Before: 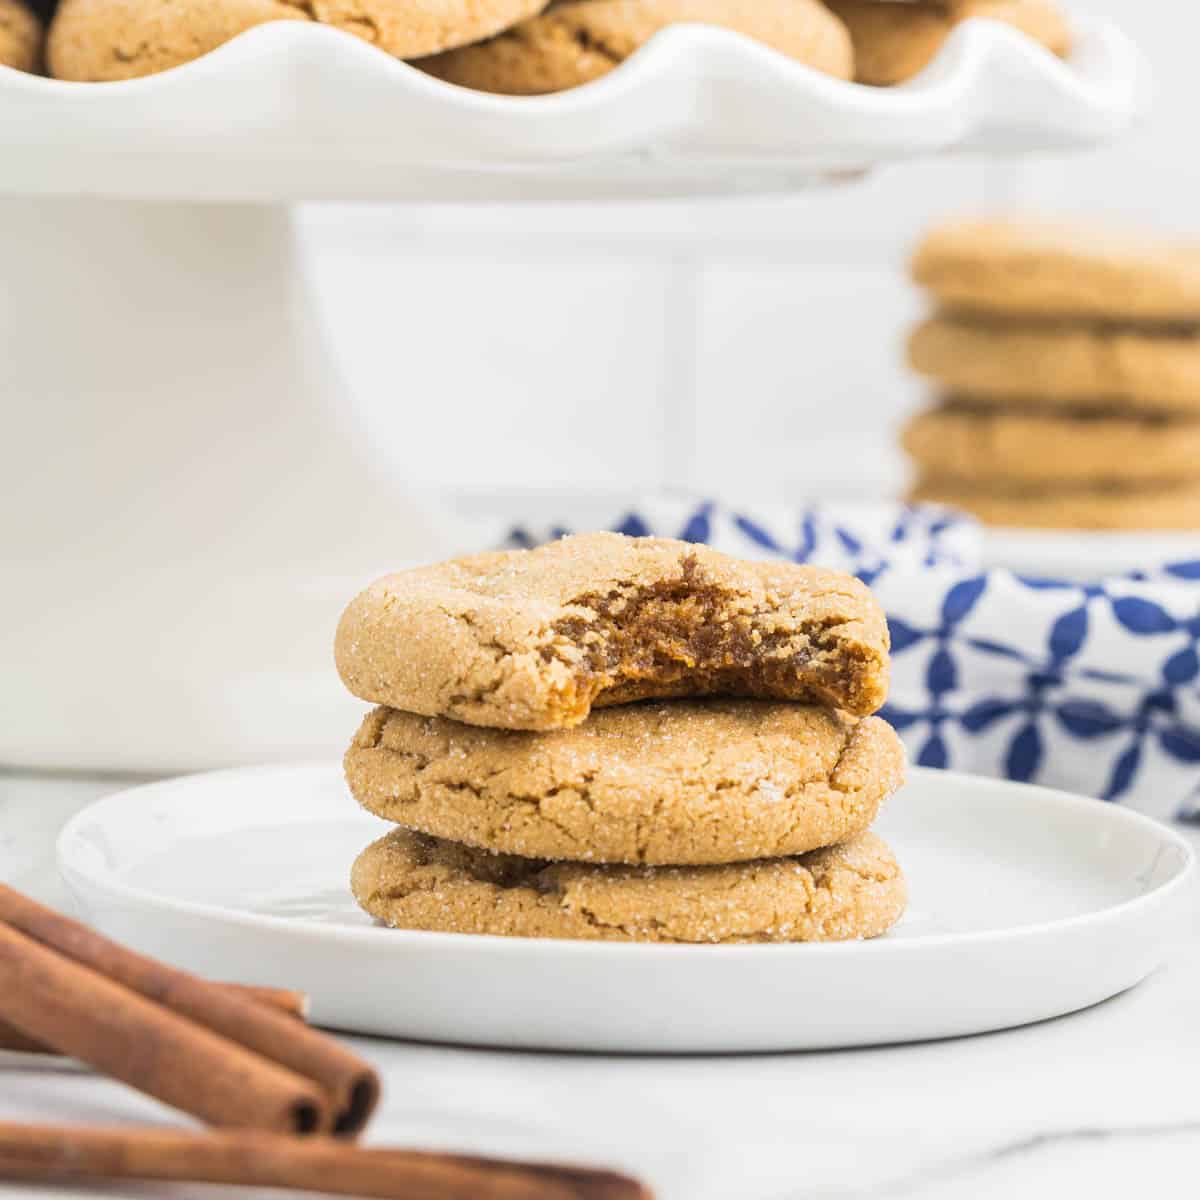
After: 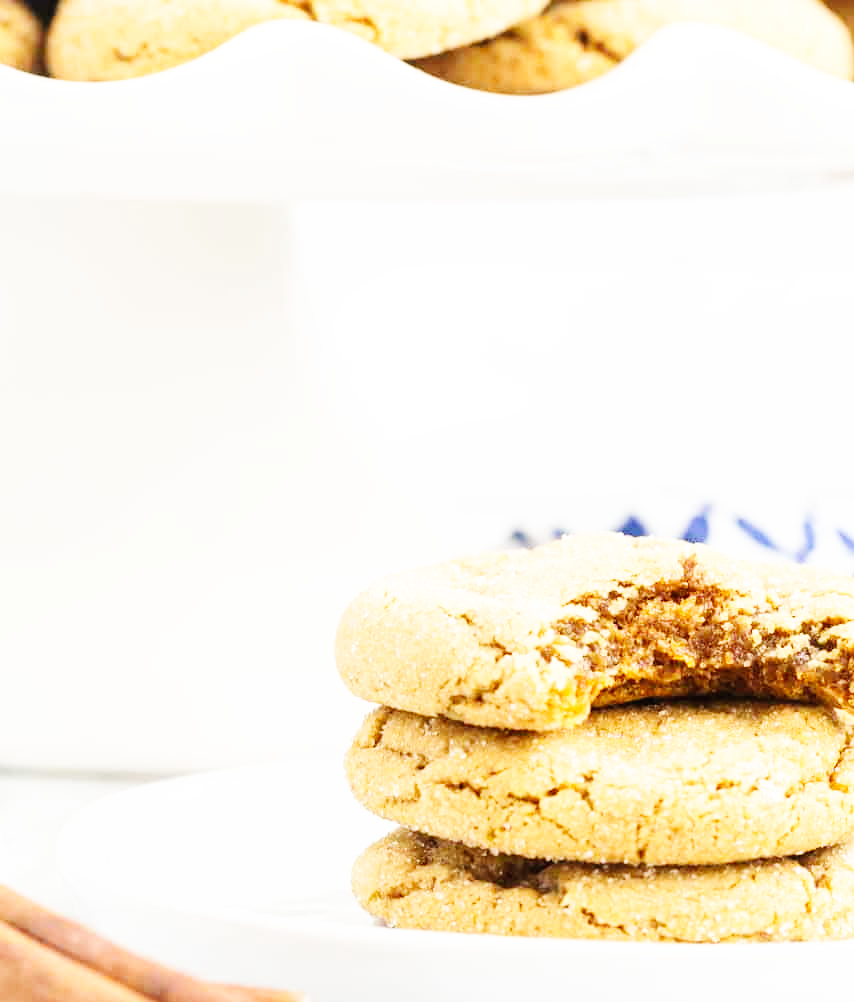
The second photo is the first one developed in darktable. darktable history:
crop: right 28.805%, bottom 16.439%
base curve: curves: ch0 [(0, 0.003) (0.001, 0.002) (0.006, 0.004) (0.02, 0.022) (0.048, 0.086) (0.094, 0.234) (0.162, 0.431) (0.258, 0.629) (0.385, 0.8) (0.548, 0.918) (0.751, 0.988) (1, 1)], preserve colors none
local contrast: mode bilateral grid, contrast 99, coarseness 99, detail 95%, midtone range 0.2
